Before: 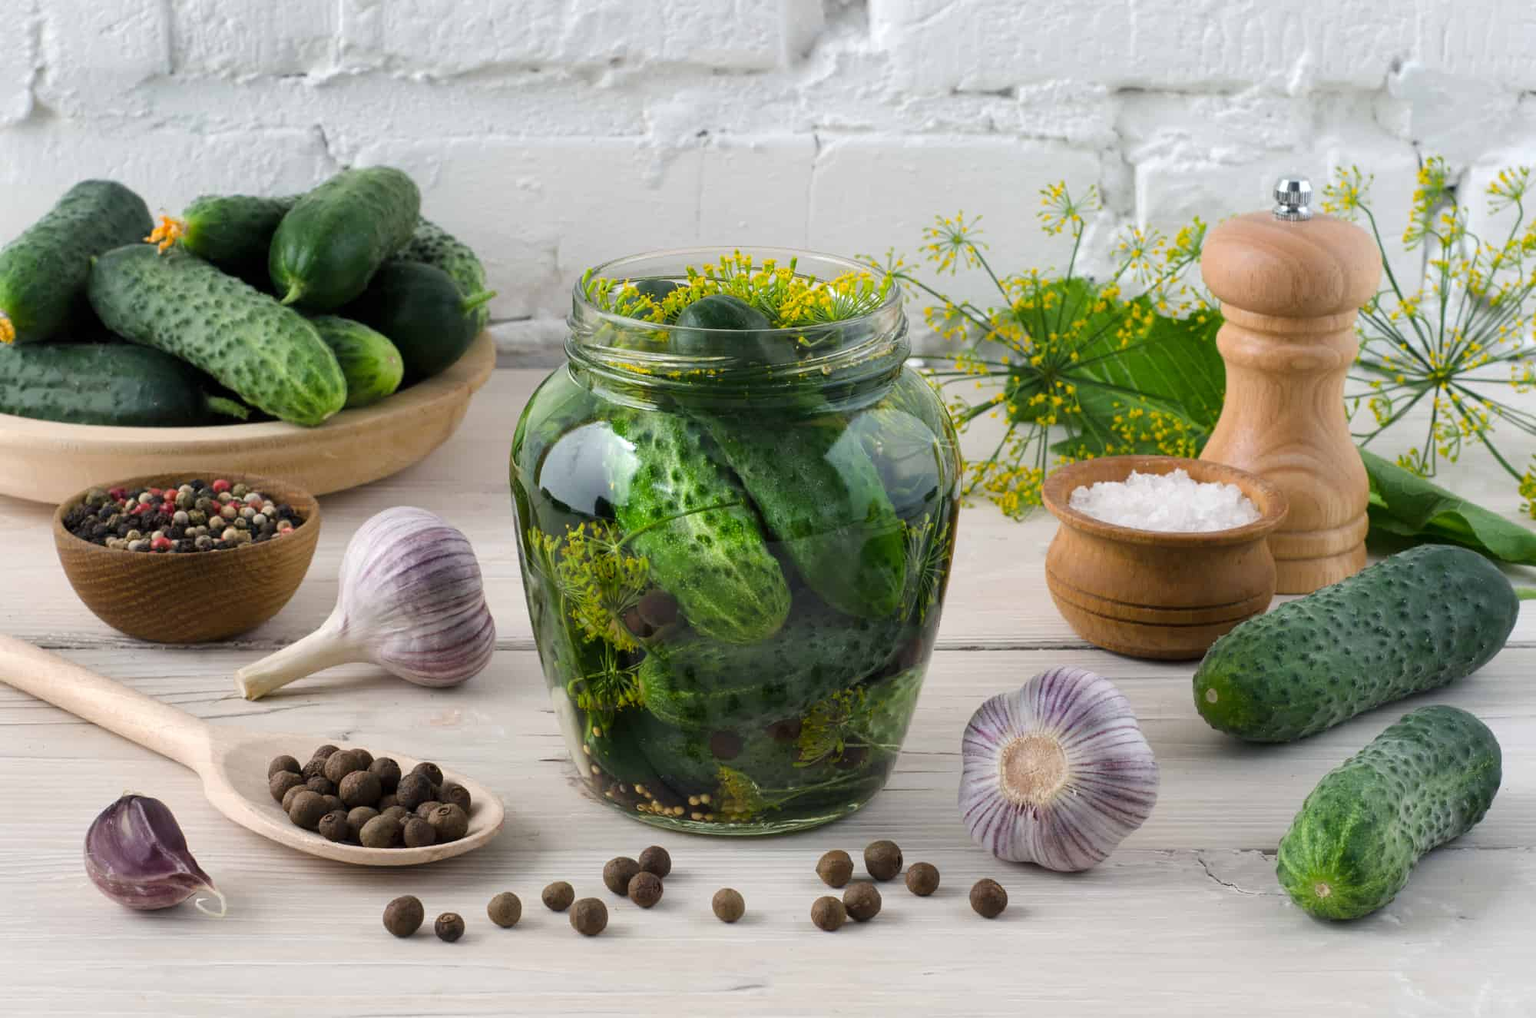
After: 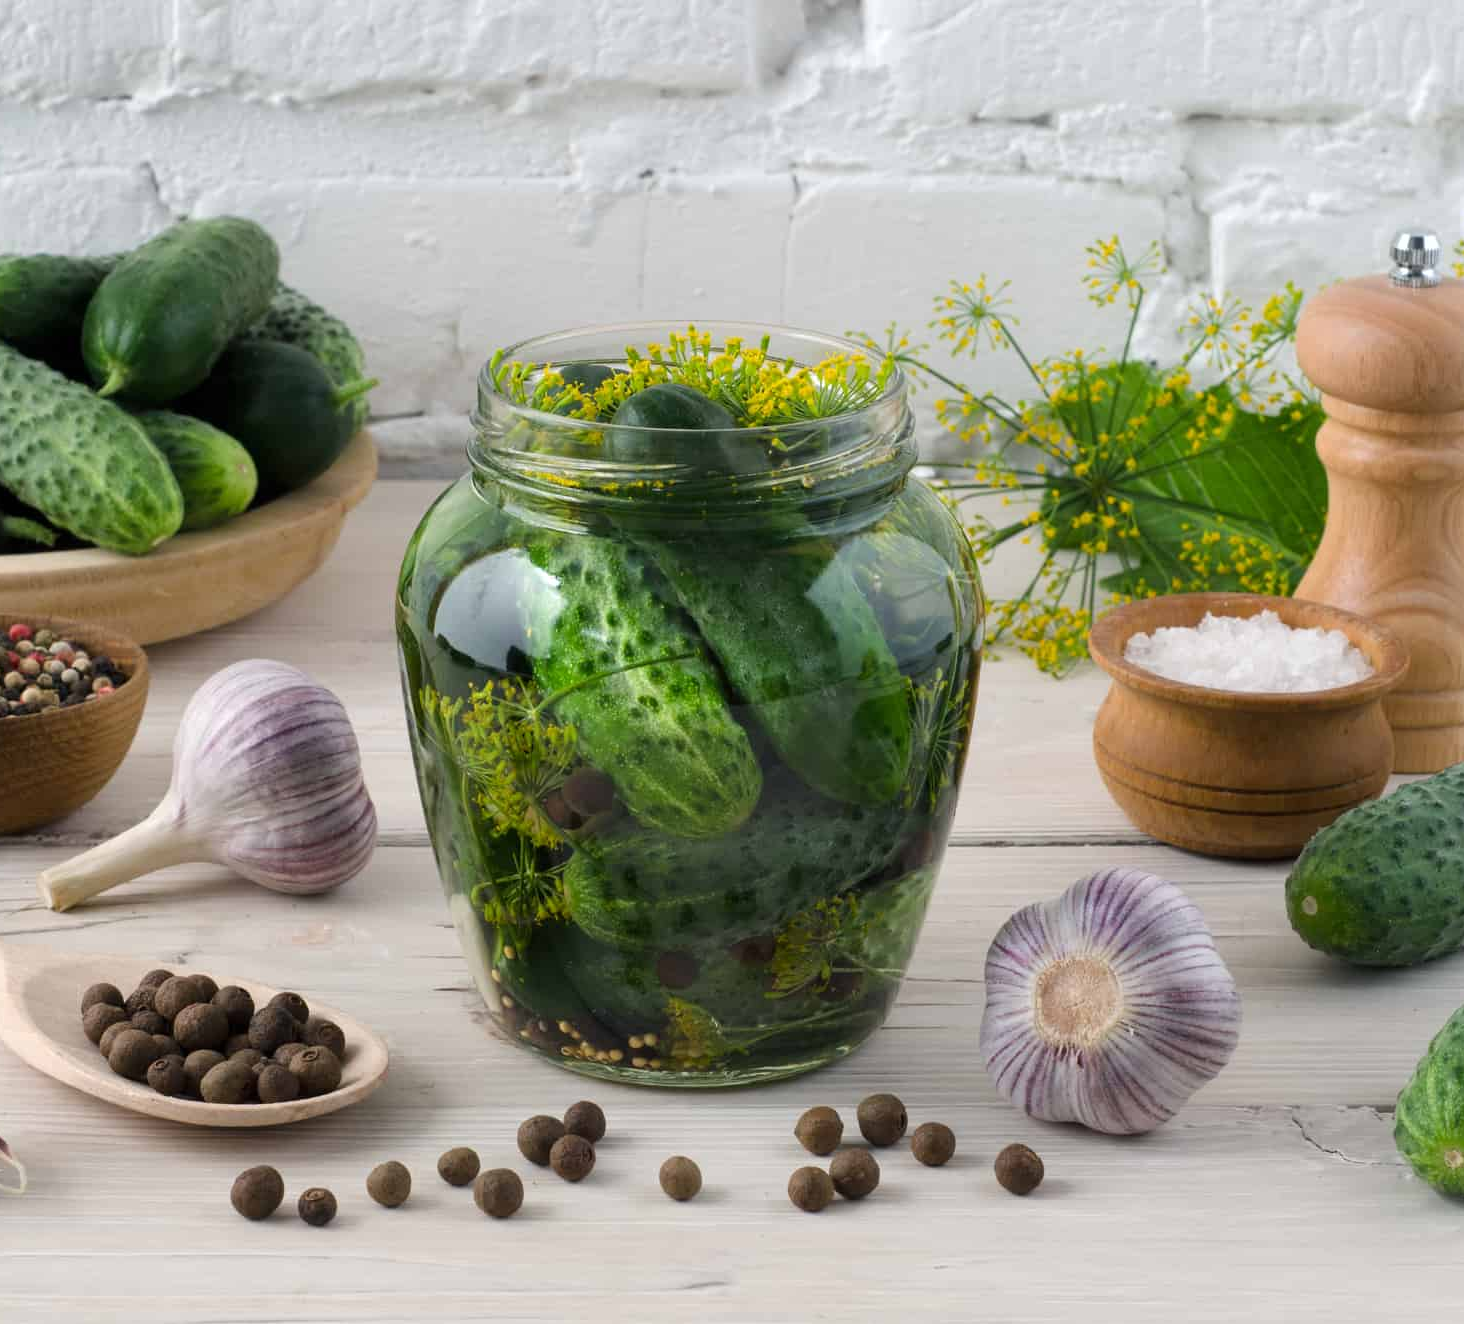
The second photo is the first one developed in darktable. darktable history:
crop: left 13.443%, right 13.31%
white balance: emerald 1
